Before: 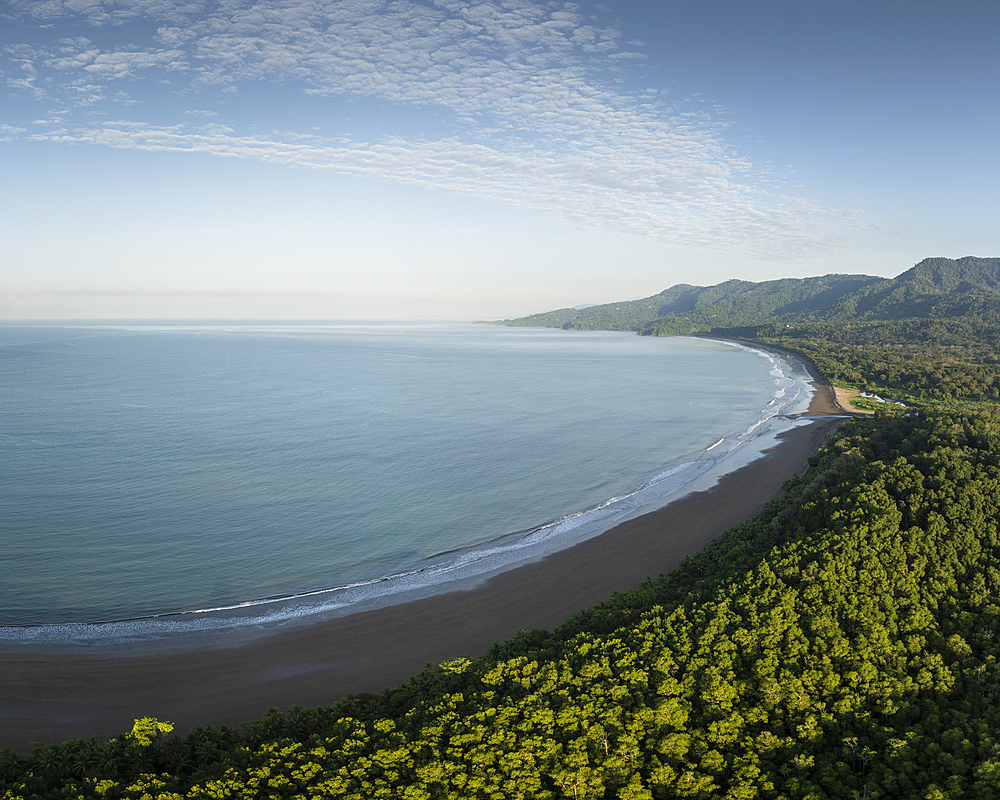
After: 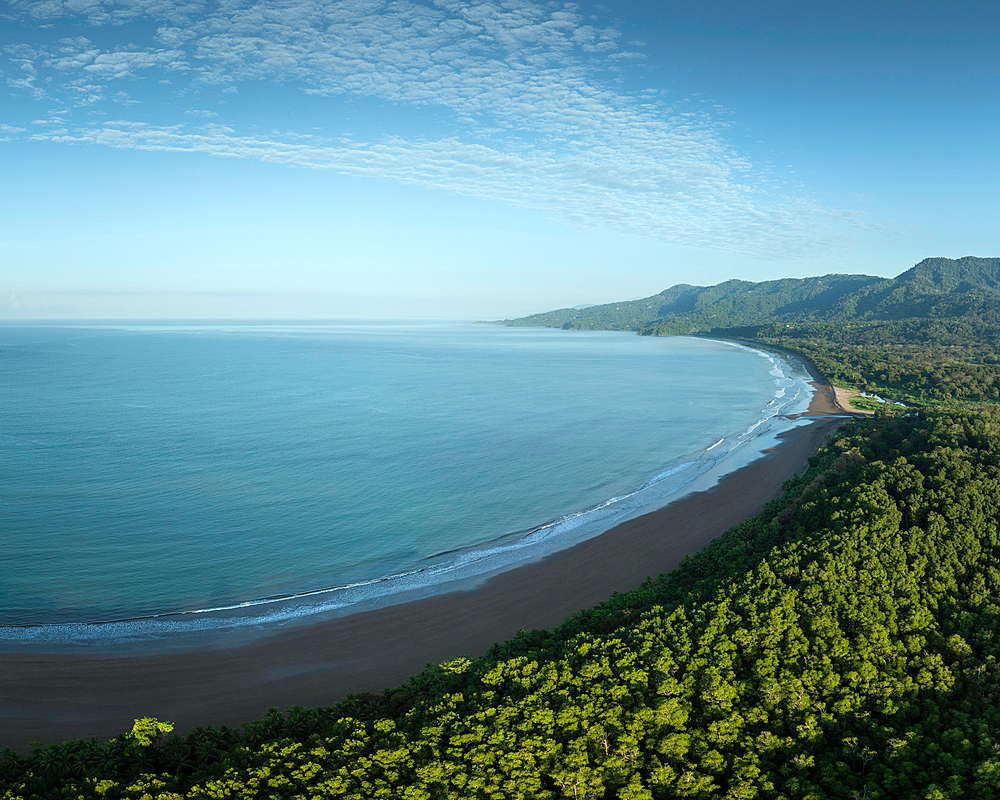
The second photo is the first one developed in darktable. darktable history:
color correction: highlights a* -10.16, highlights b* -9.96
